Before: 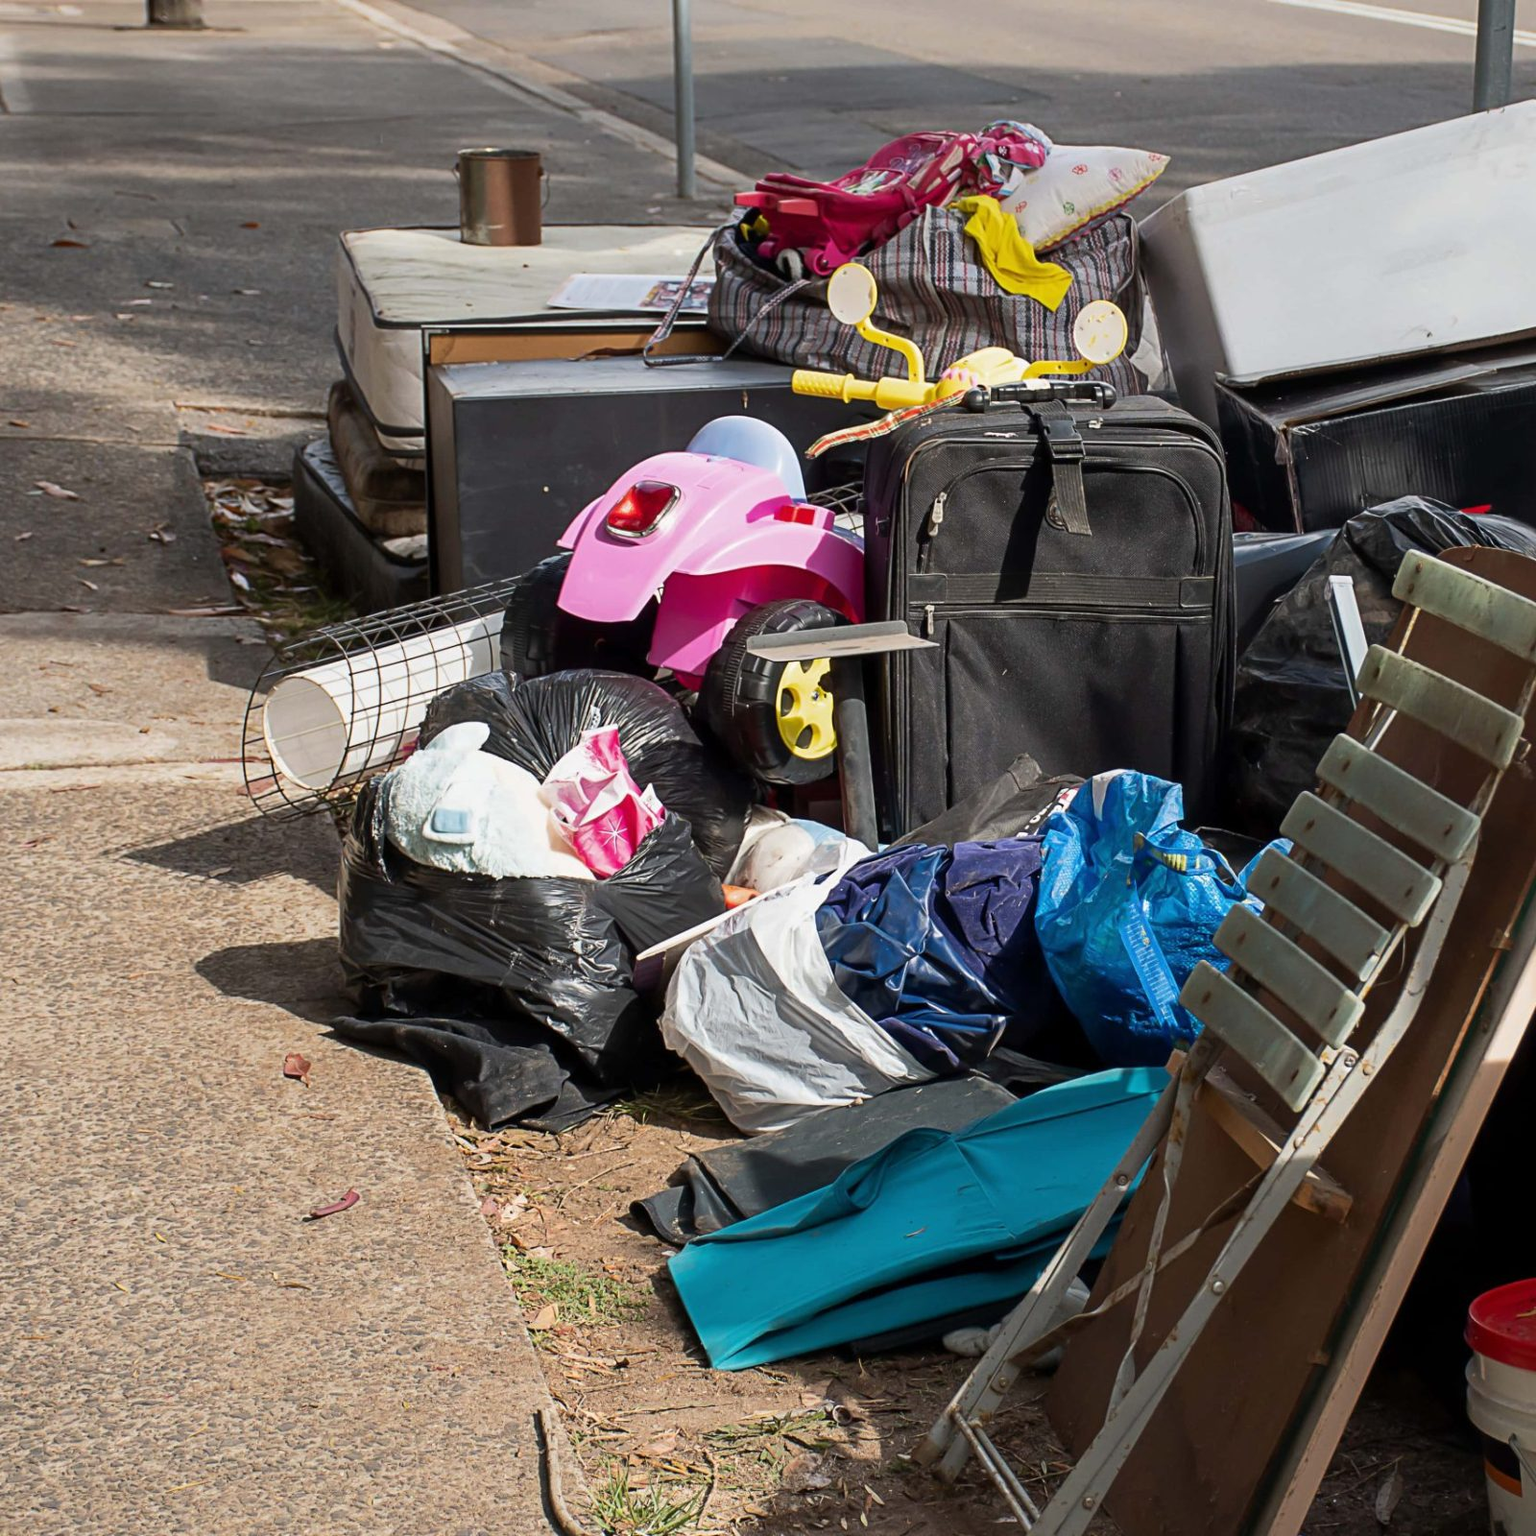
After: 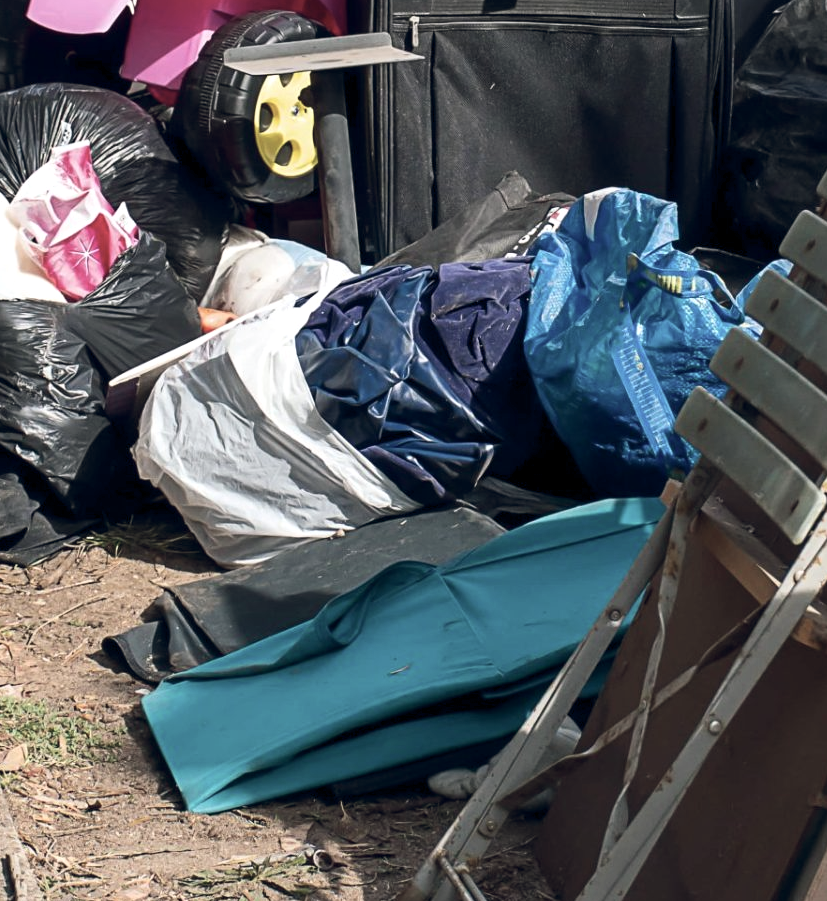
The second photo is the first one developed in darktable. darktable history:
tone equalizer: mask exposure compensation -0.494 EV
contrast brightness saturation: contrast 0.103, saturation -0.293
color balance rgb: shadows lift › chroma 2.058%, shadows lift › hue 134.96°, global offset › chroma 0.122%, global offset › hue 254.29°, perceptual saturation grading › global saturation 0.585%
exposure: exposure 0.202 EV, compensate highlight preservation false
crop: left 34.658%, top 38.382%, right 13.607%, bottom 5.295%
